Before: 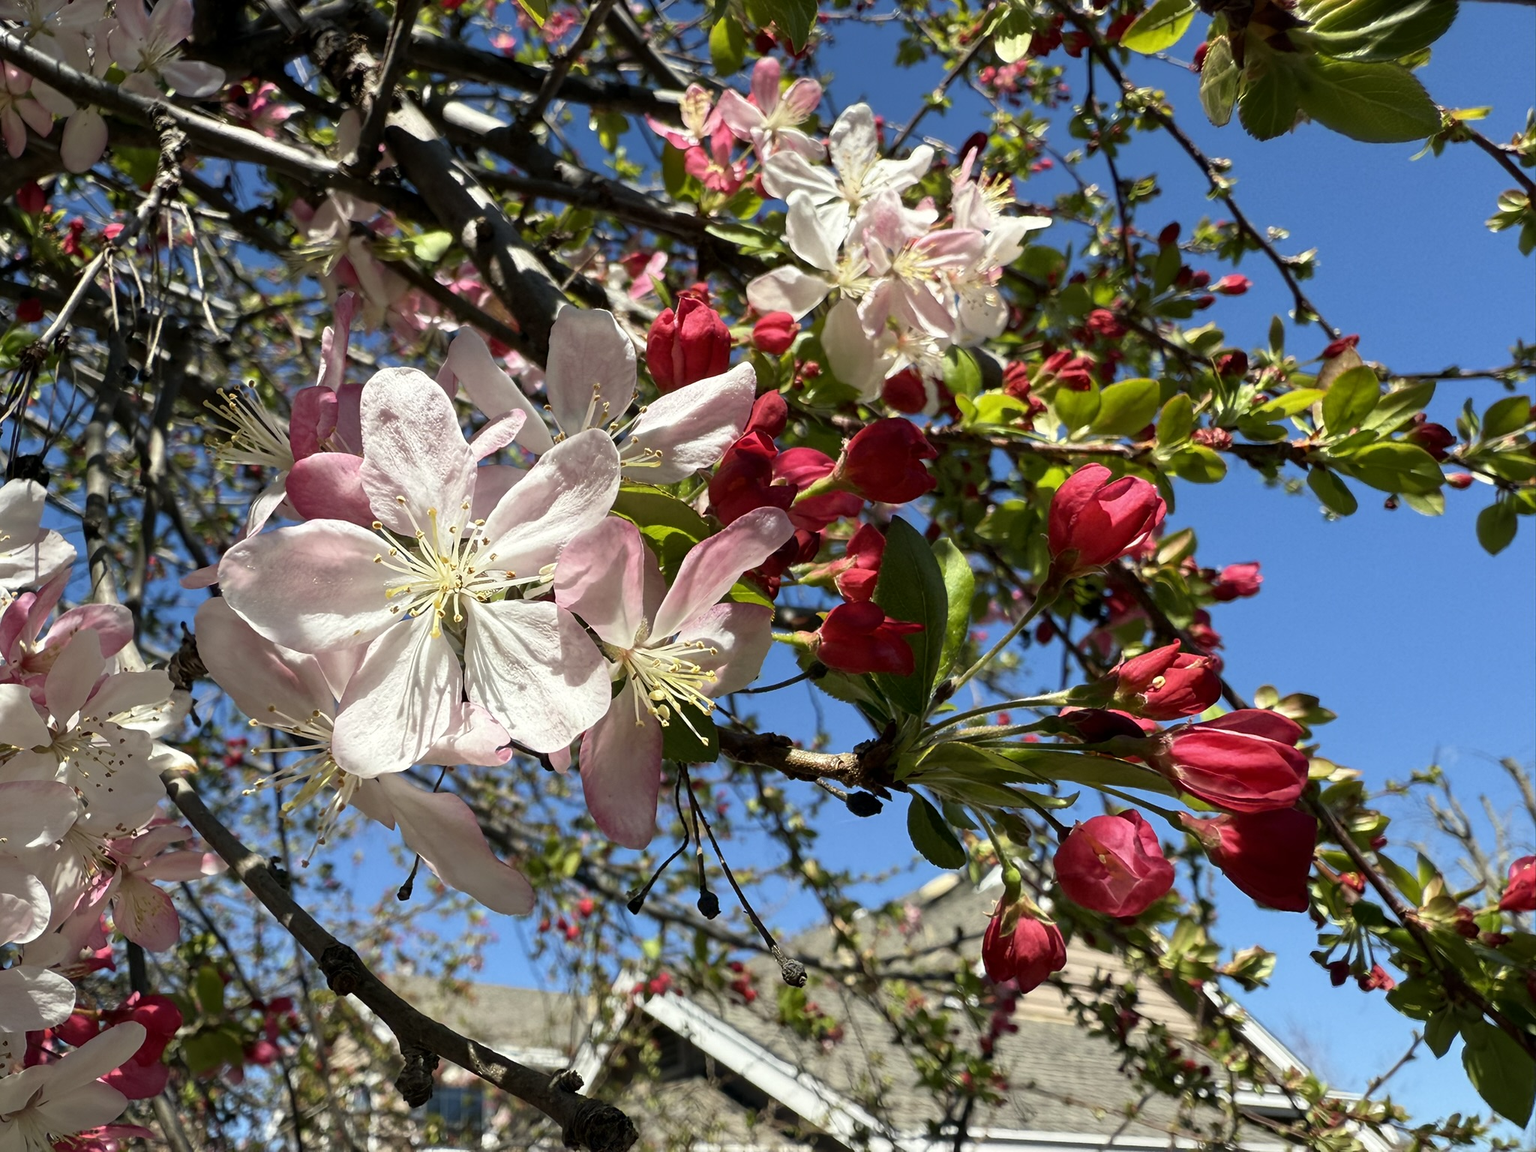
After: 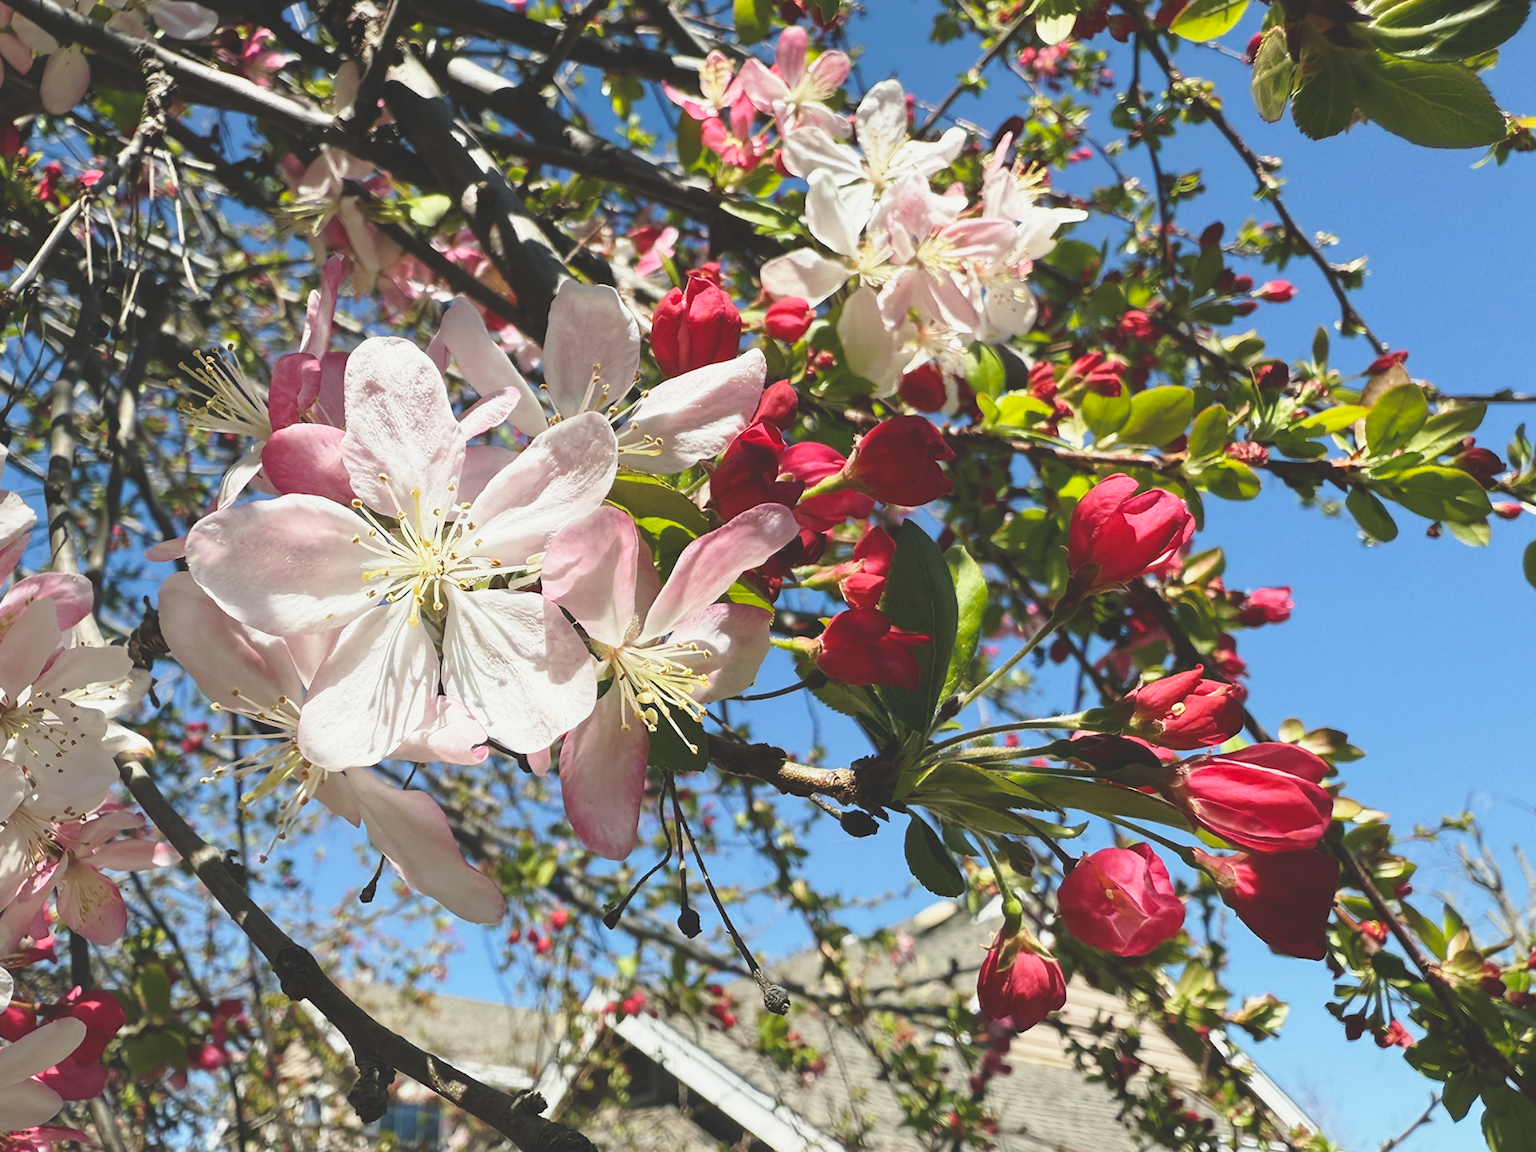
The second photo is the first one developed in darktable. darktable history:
exposure: black level correction -0.035, exposure -0.495 EV, compensate highlight preservation false
base curve: curves: ch0 [(0, 0) (0.028, 0.03) (0.121, 0.232) (0.46, 0.748) (0.859, 0.968) (1, 1)], preserve colors none
crop and rotate: angle -2.72°
